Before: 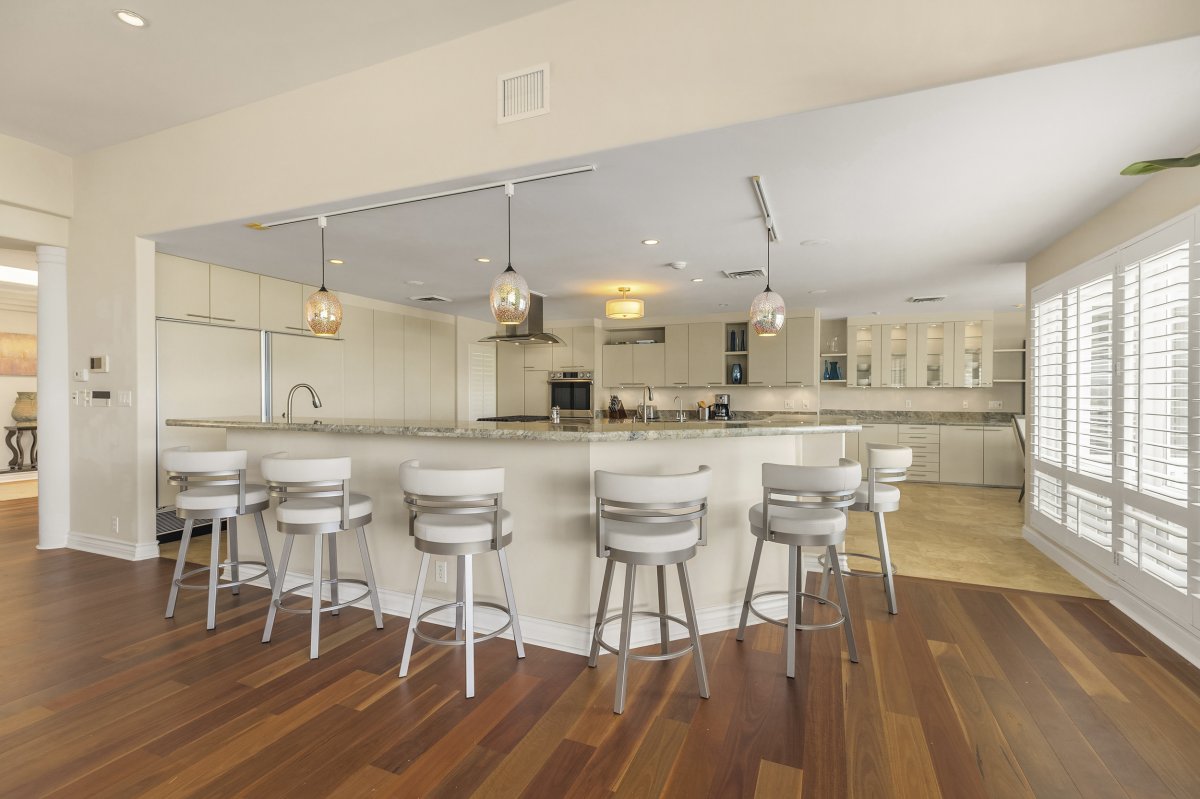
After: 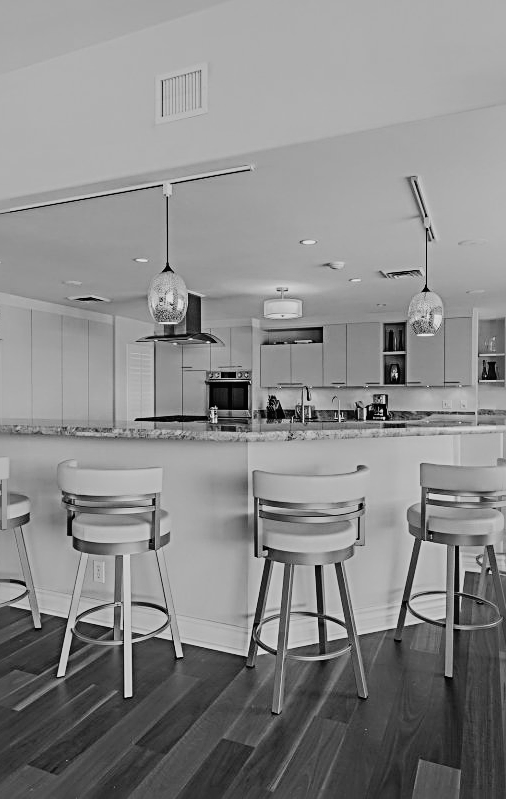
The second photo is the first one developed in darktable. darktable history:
white balance: red 0.983, blue 1.036
bloom: size 5%, threshold 95%, strength 15%
crop: left 28.583%, right 29.231%
tone equalizer: on, module defaults
filmic rgb: black relative exposure -7.65 EV, white relative exposure 4.56 EV, hardness 3.61
sharpen: radius 3.69, amount 0.928
tone curve: curves: ch0 [(0, 0) (0.003, 0.008) (0.011, 0.011) (0.025, 0.014) (0.044, 0.021) (0.069, 0.029) (0.1, 0.042) (0.136, 0.06) (0.177, 0.09) (0.224, 0.126) (0.277, 0.177) (0.335, 0.243) (0.399, 0.31) (0.468, 0.388) (0.543, 0.484) (0.623, 0.585) (0.709, 0.683) (0.801, 0.775) (0.898, 0.873) (1, 1)], preserve colors none
monochrome: a -6.99, b 35.61, size 1.4
